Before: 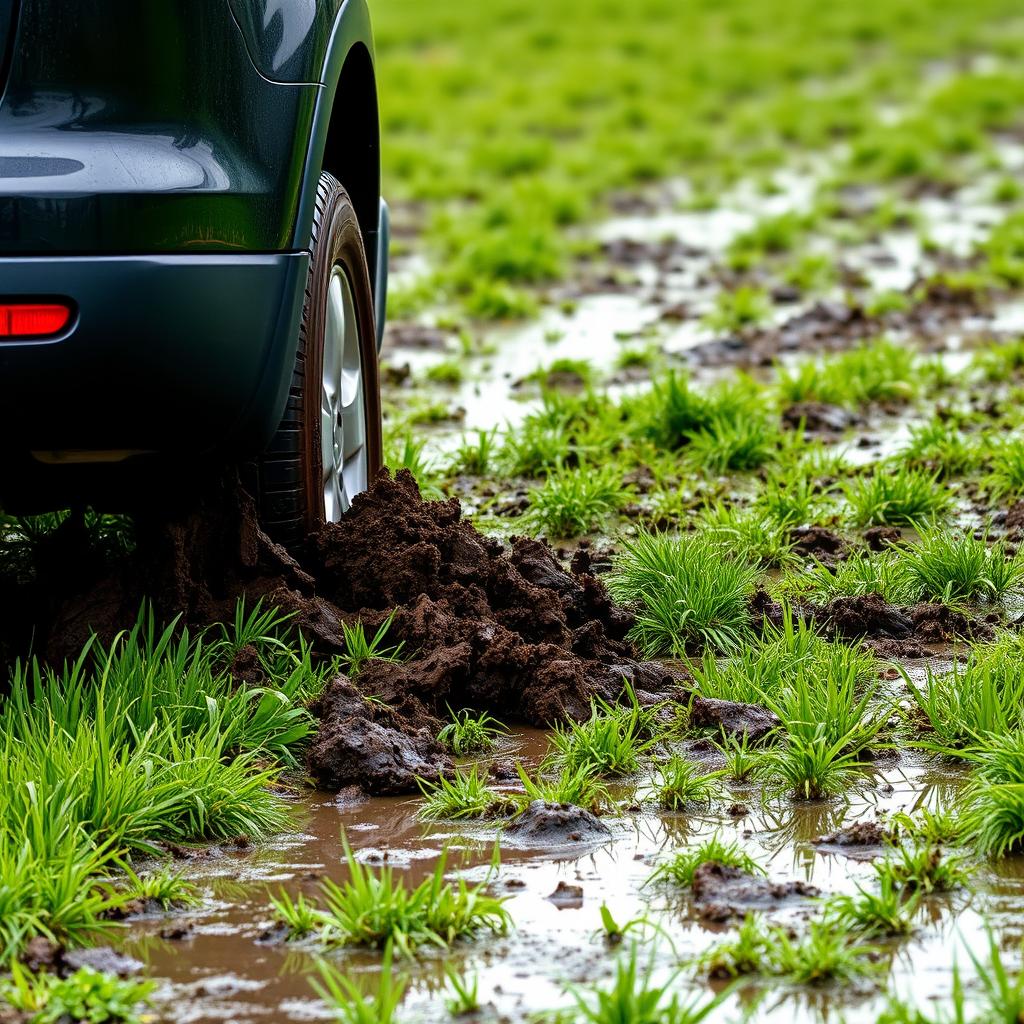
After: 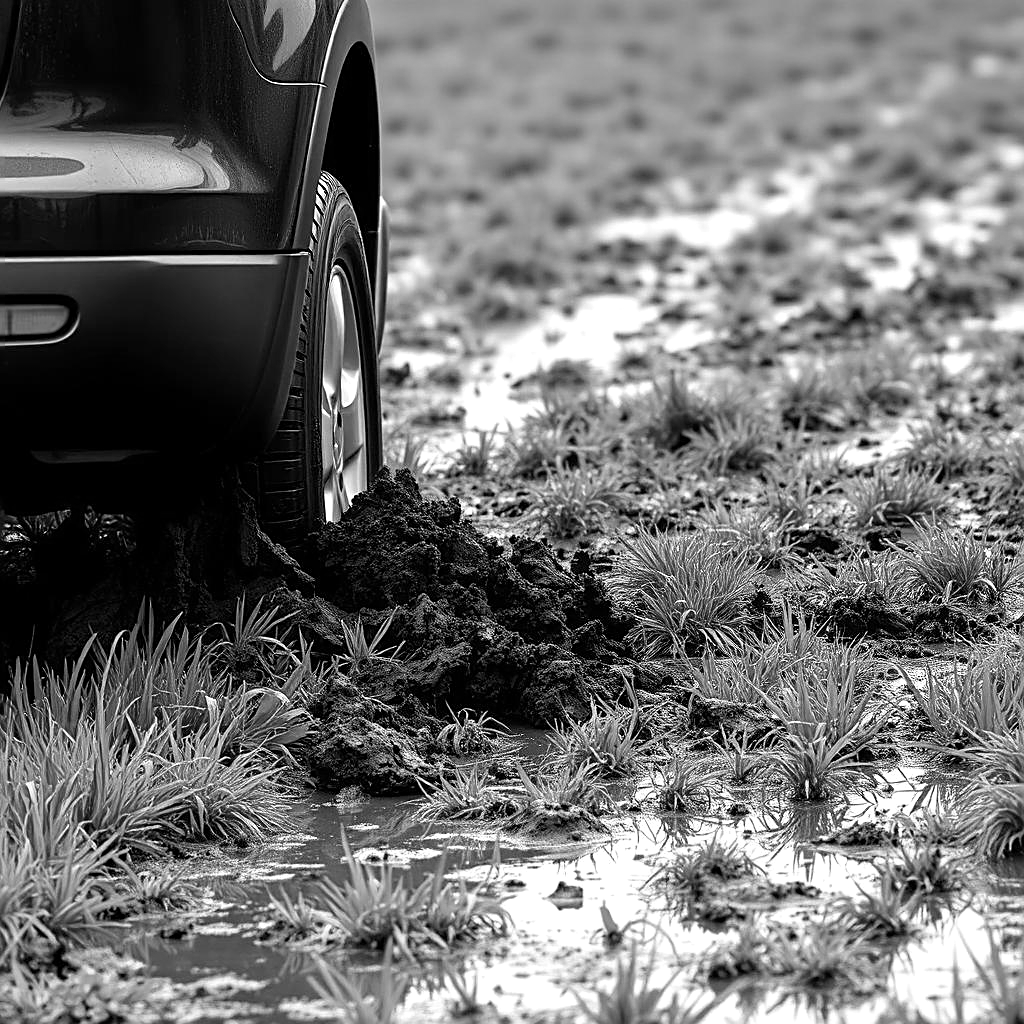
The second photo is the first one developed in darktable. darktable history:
color calibration: output gray [0.21, 0.42, 0.37, 0], illuminant Planckian (black body), x 0.352, y 0.35, temperature 4773.31 K, saturation algorithm version 1 (2020)
sharpen: on, module defaults
exposure: exposure 0.226 EV, compensate highlight preservation false
